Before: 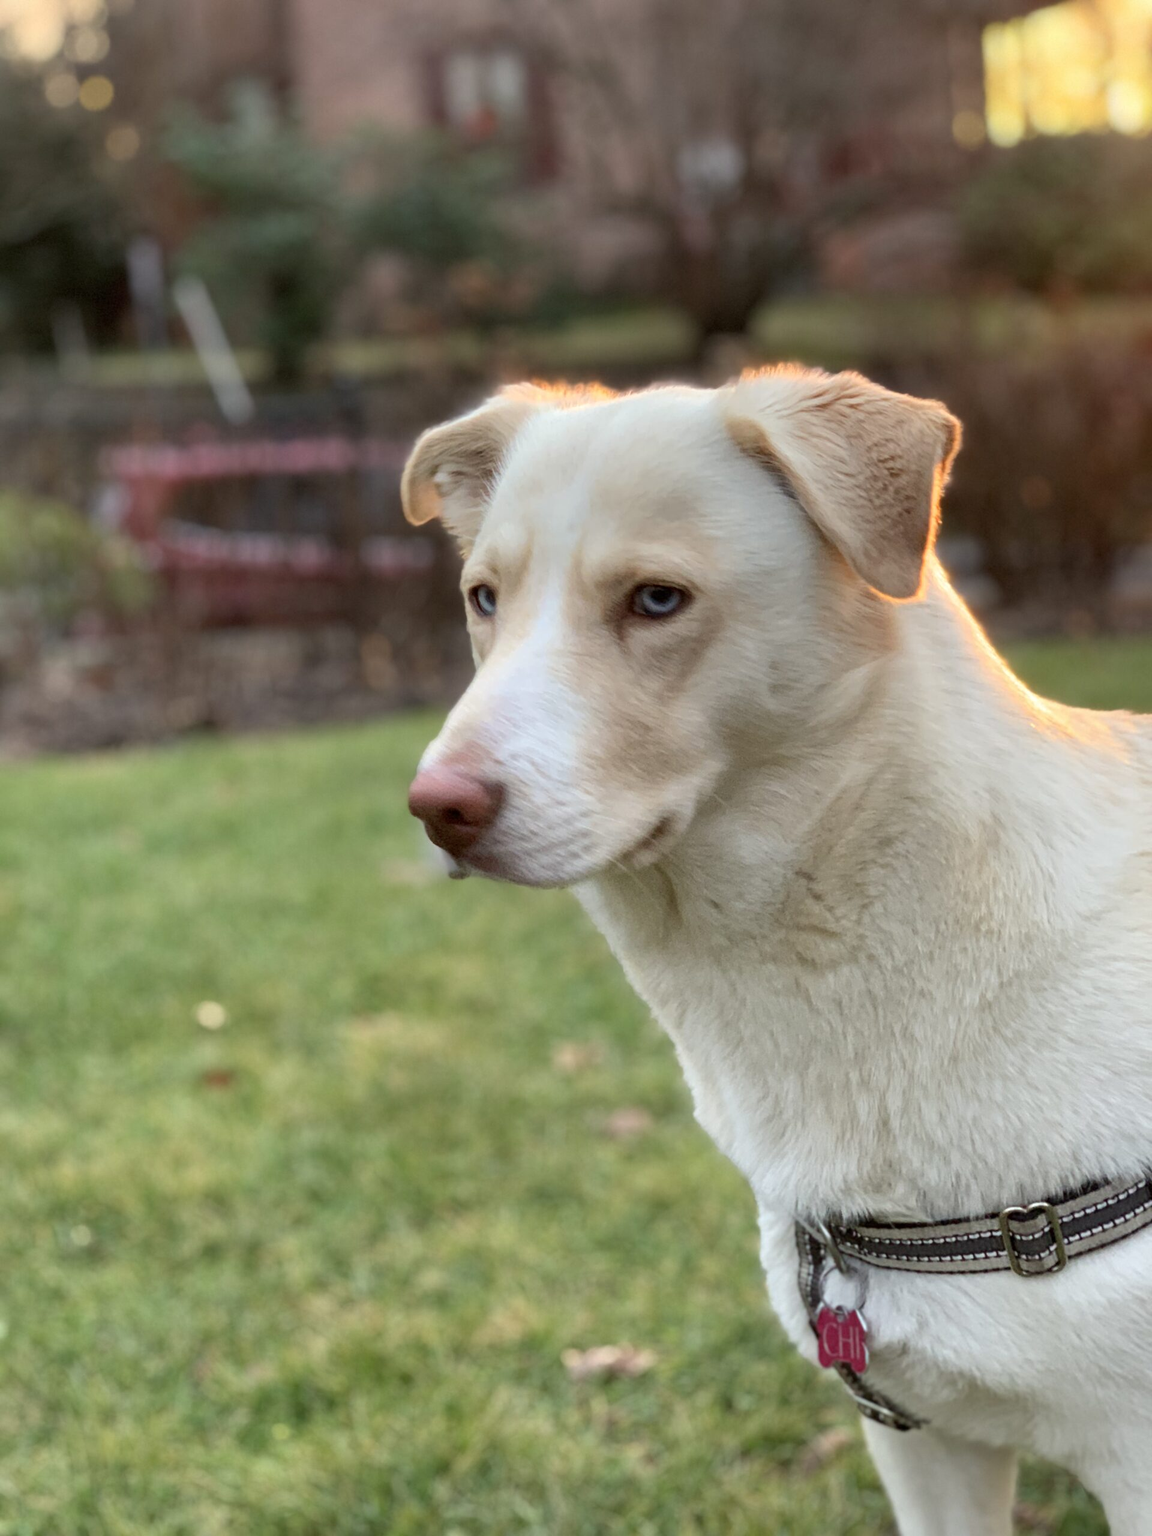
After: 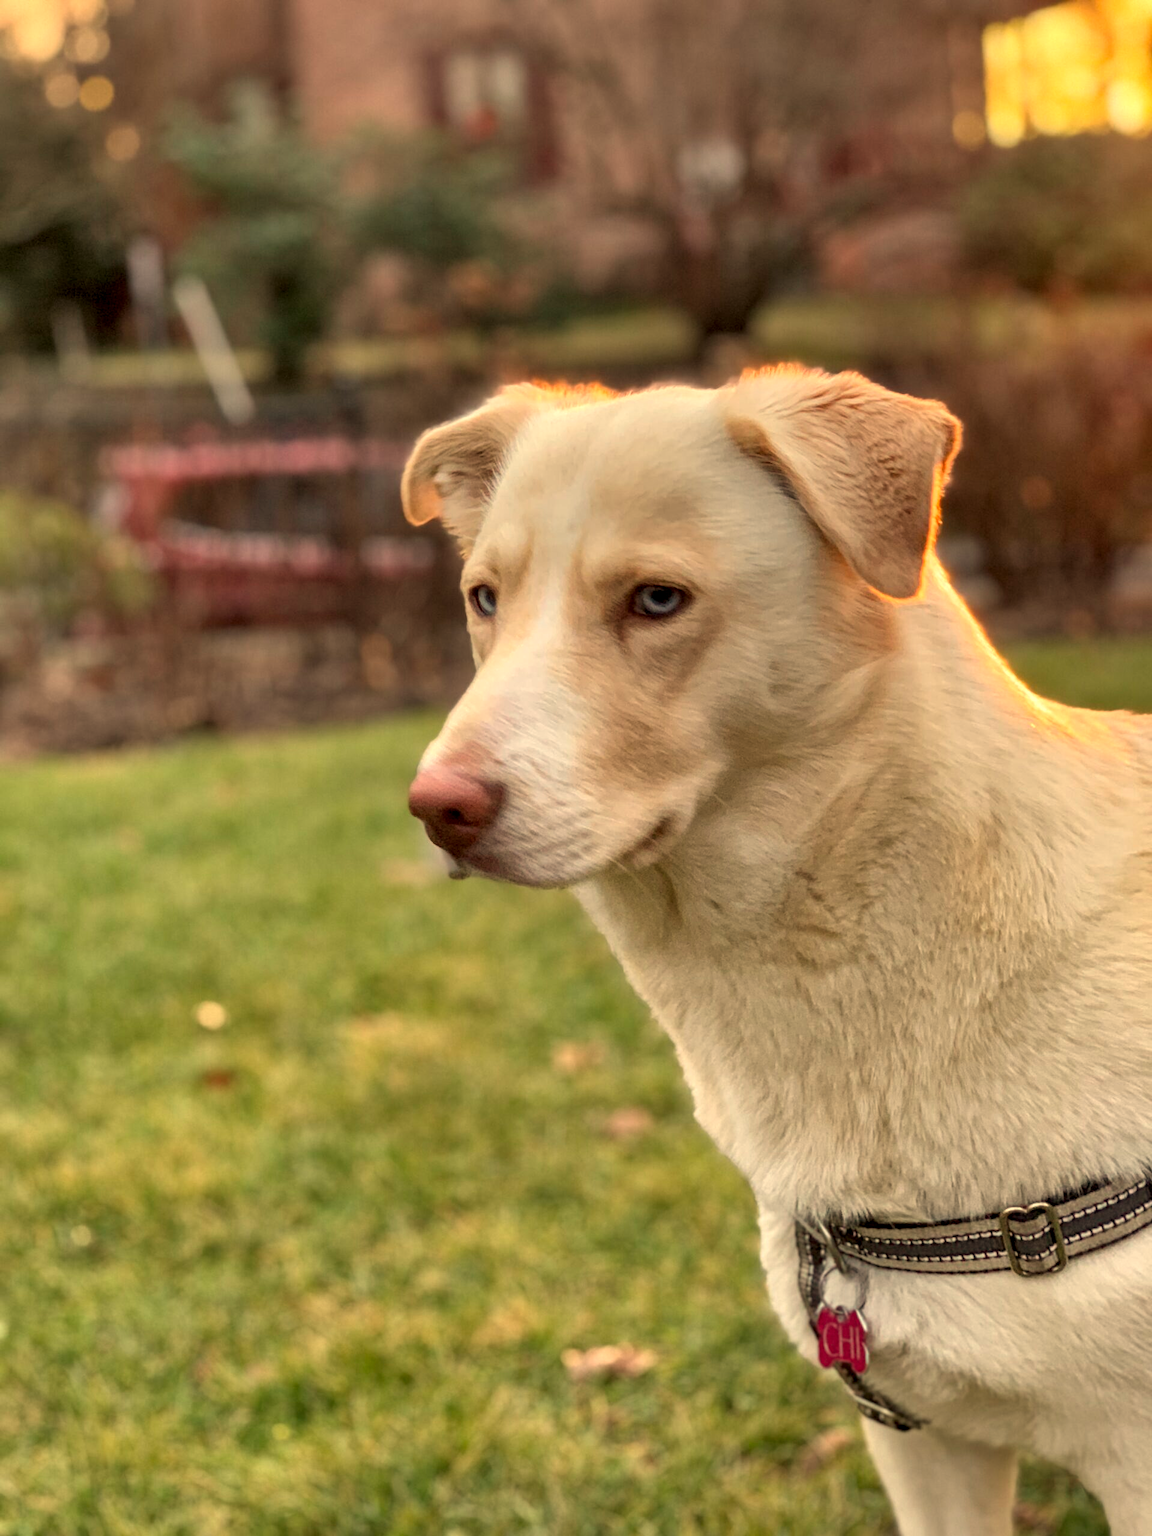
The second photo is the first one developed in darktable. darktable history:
white balance: red 1.138, green 0.996, blue 0.812
exposure: exposure -0.01 EV, compensate highlight preservation false
local contrast: on, module defaults
shadows and highlights: soften with gaussian
